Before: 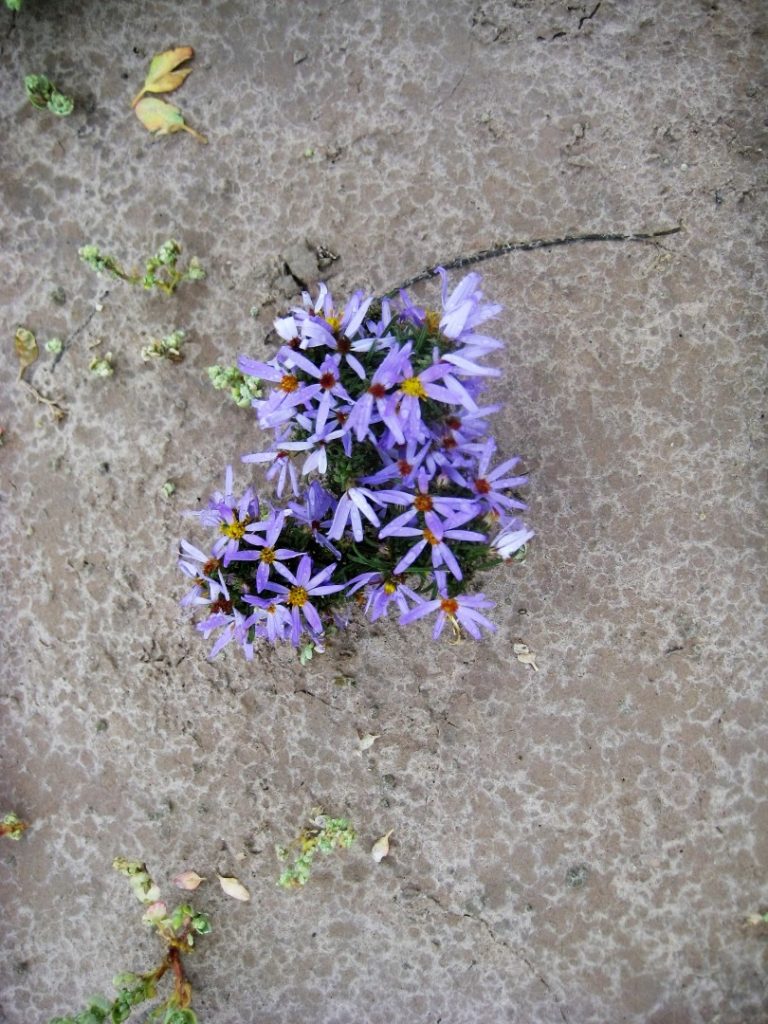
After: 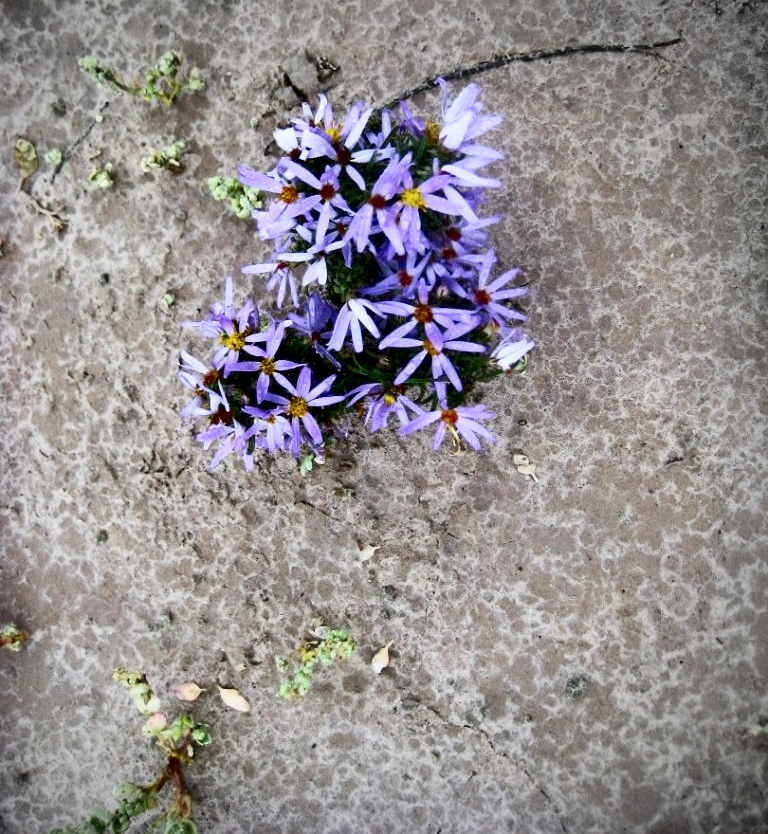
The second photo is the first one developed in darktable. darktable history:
crop and rotate: top 18.507%
tone equalizer: on, module defaults
contrast brightness saturation: contrast 0.28
exposure: black level correction 0.007, compensate highlight preservation false
bloom: size 3%, threshold 100%, strength 0%
vignetting: center (-0.15, 0.013)
shadows and highlights: white point adjustment 0.05, highlights color adjustment 55.9%, soften with gaussian
white balance: emerald 1
